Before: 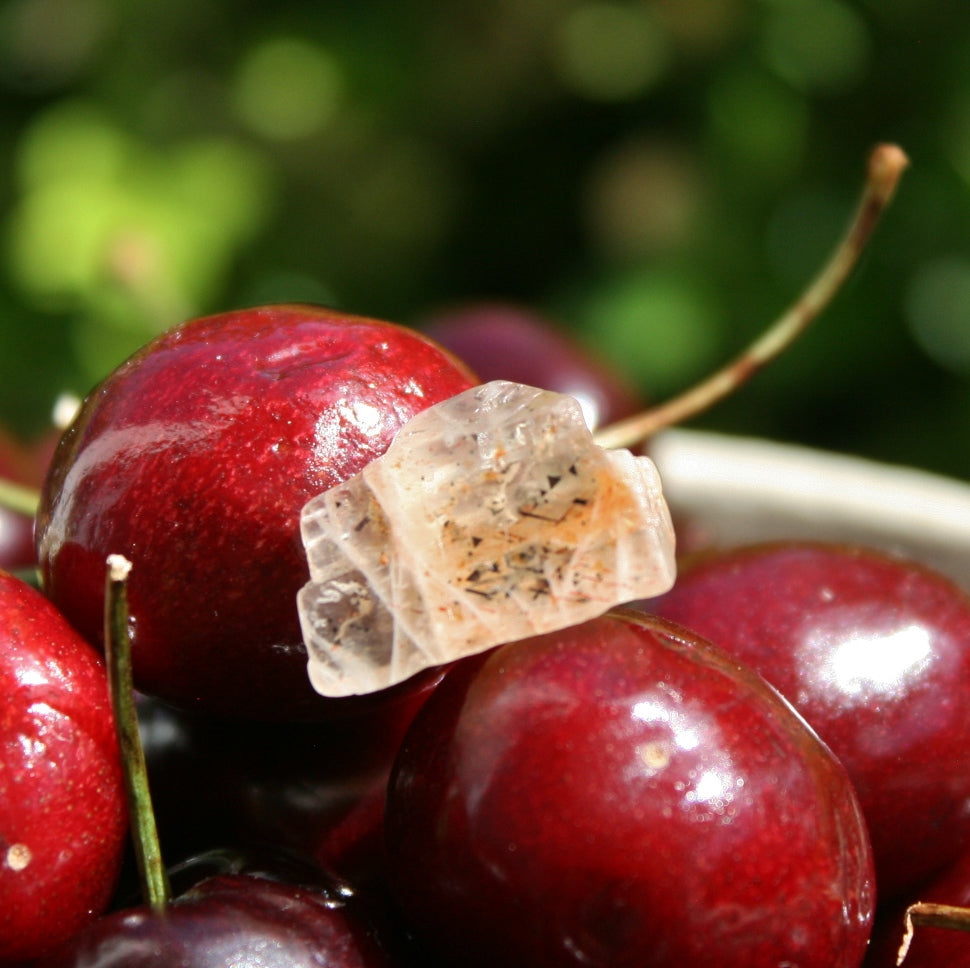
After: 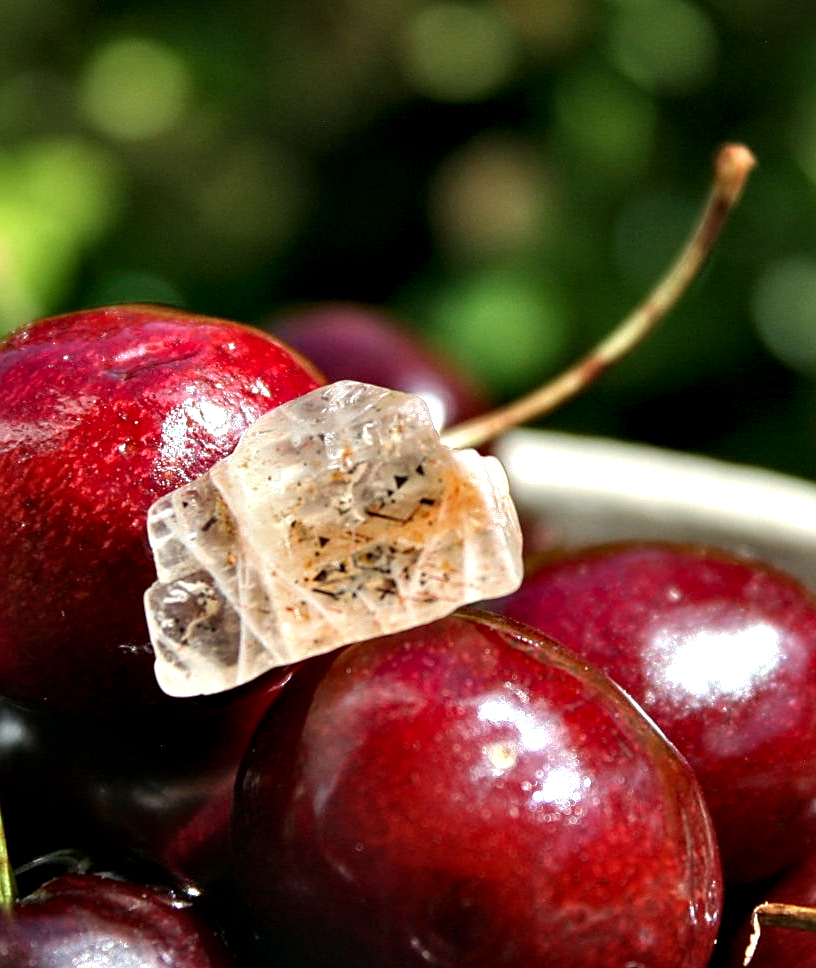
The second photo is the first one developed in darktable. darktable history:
contrast equalizer: octaves 7, y [[0.6 ×6], [0.55 ×6], [0 ×6], [0 ×6], [0 ×6]]
local contrast: detail 109%
sharpen: on, module defaults
crop: left 15.841%
